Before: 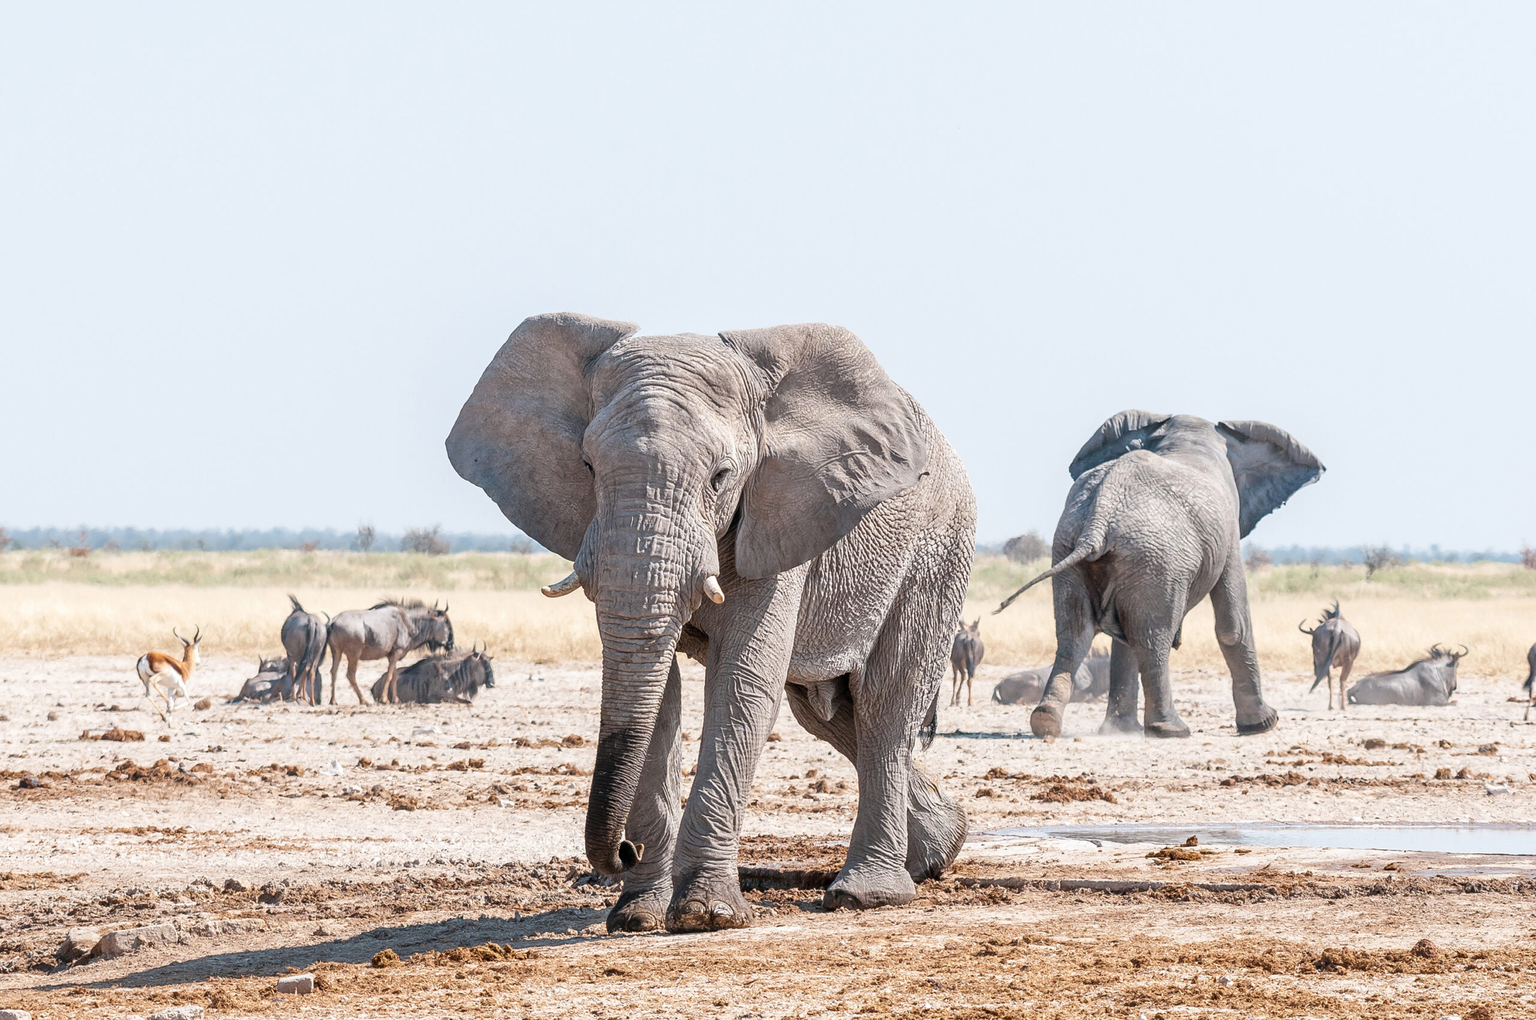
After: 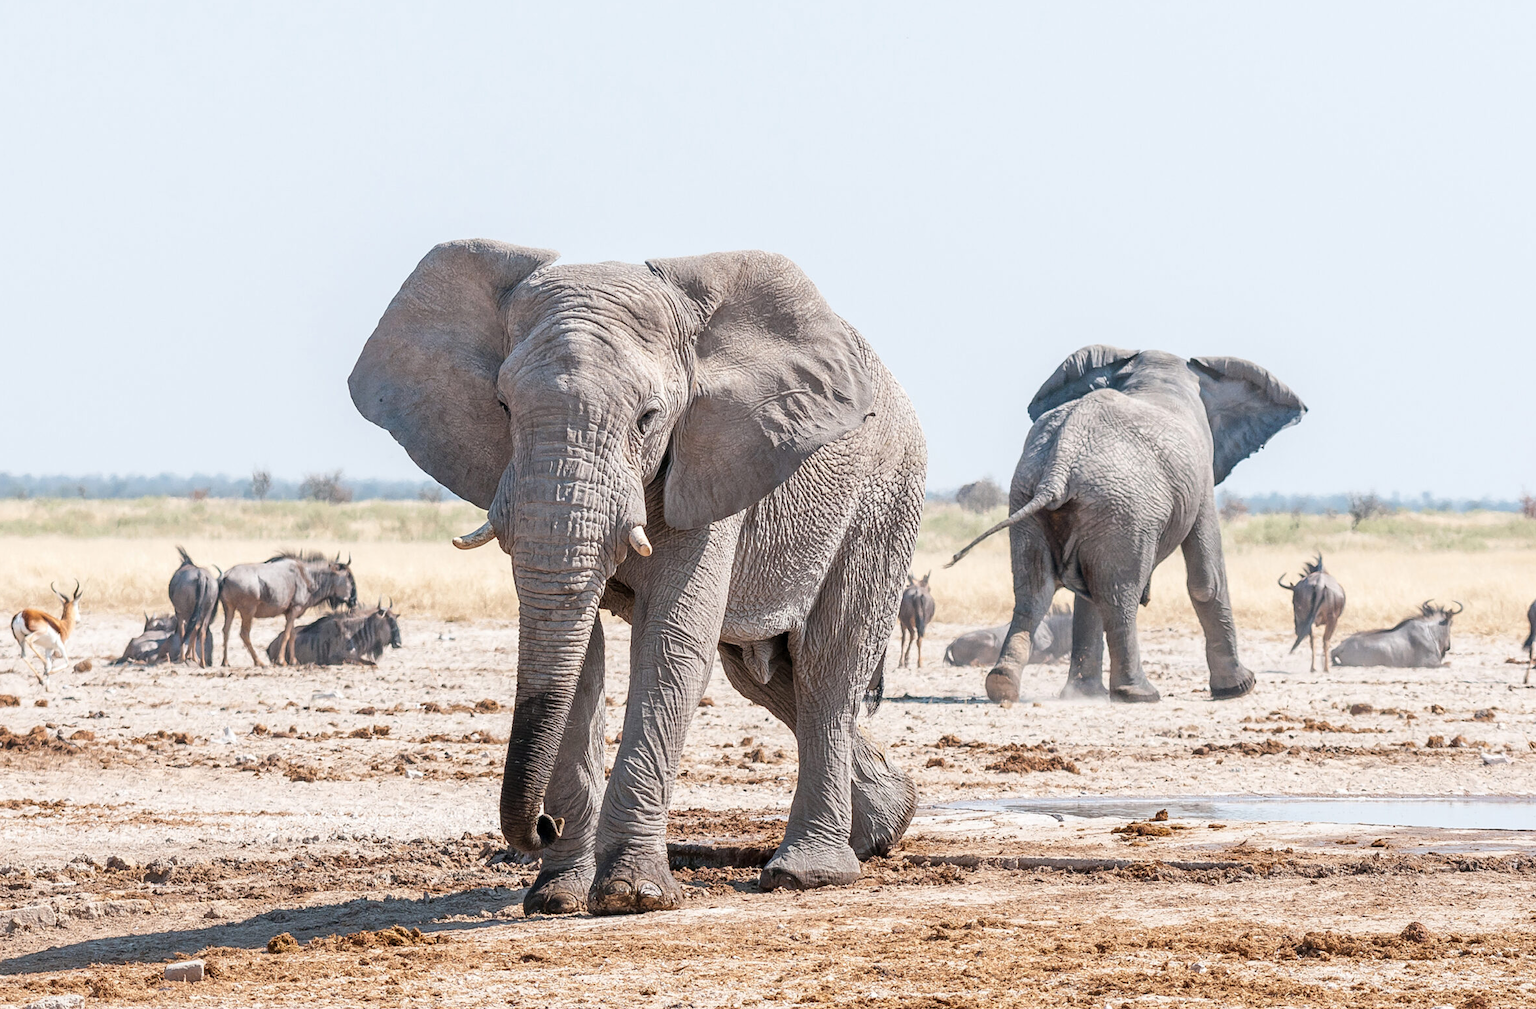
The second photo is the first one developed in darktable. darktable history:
crop and rotate: left 8.262%, top 9.226%
